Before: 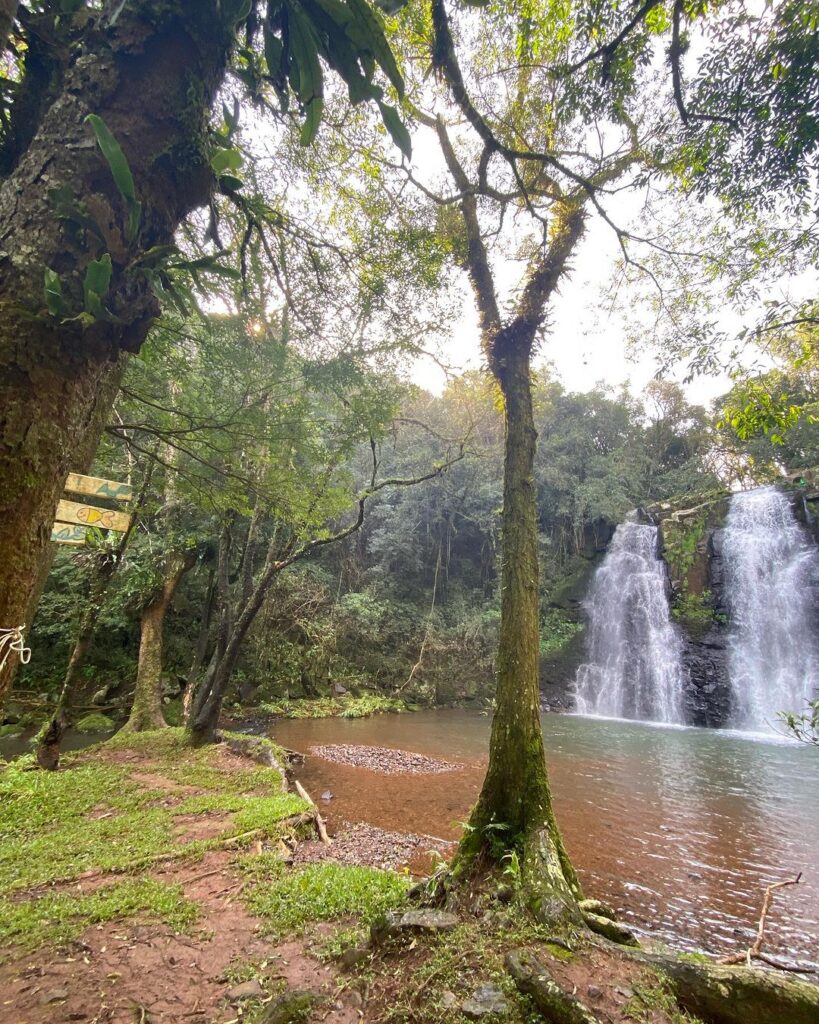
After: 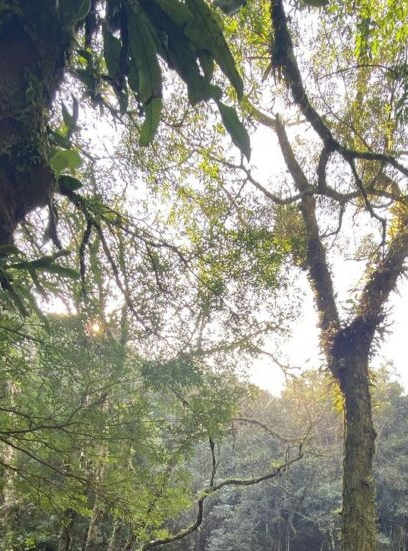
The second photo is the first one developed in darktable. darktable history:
crop: left 19.743%, right 30.332%, bottom 46.156%
contrast brightness saturation: saturation -0.056
